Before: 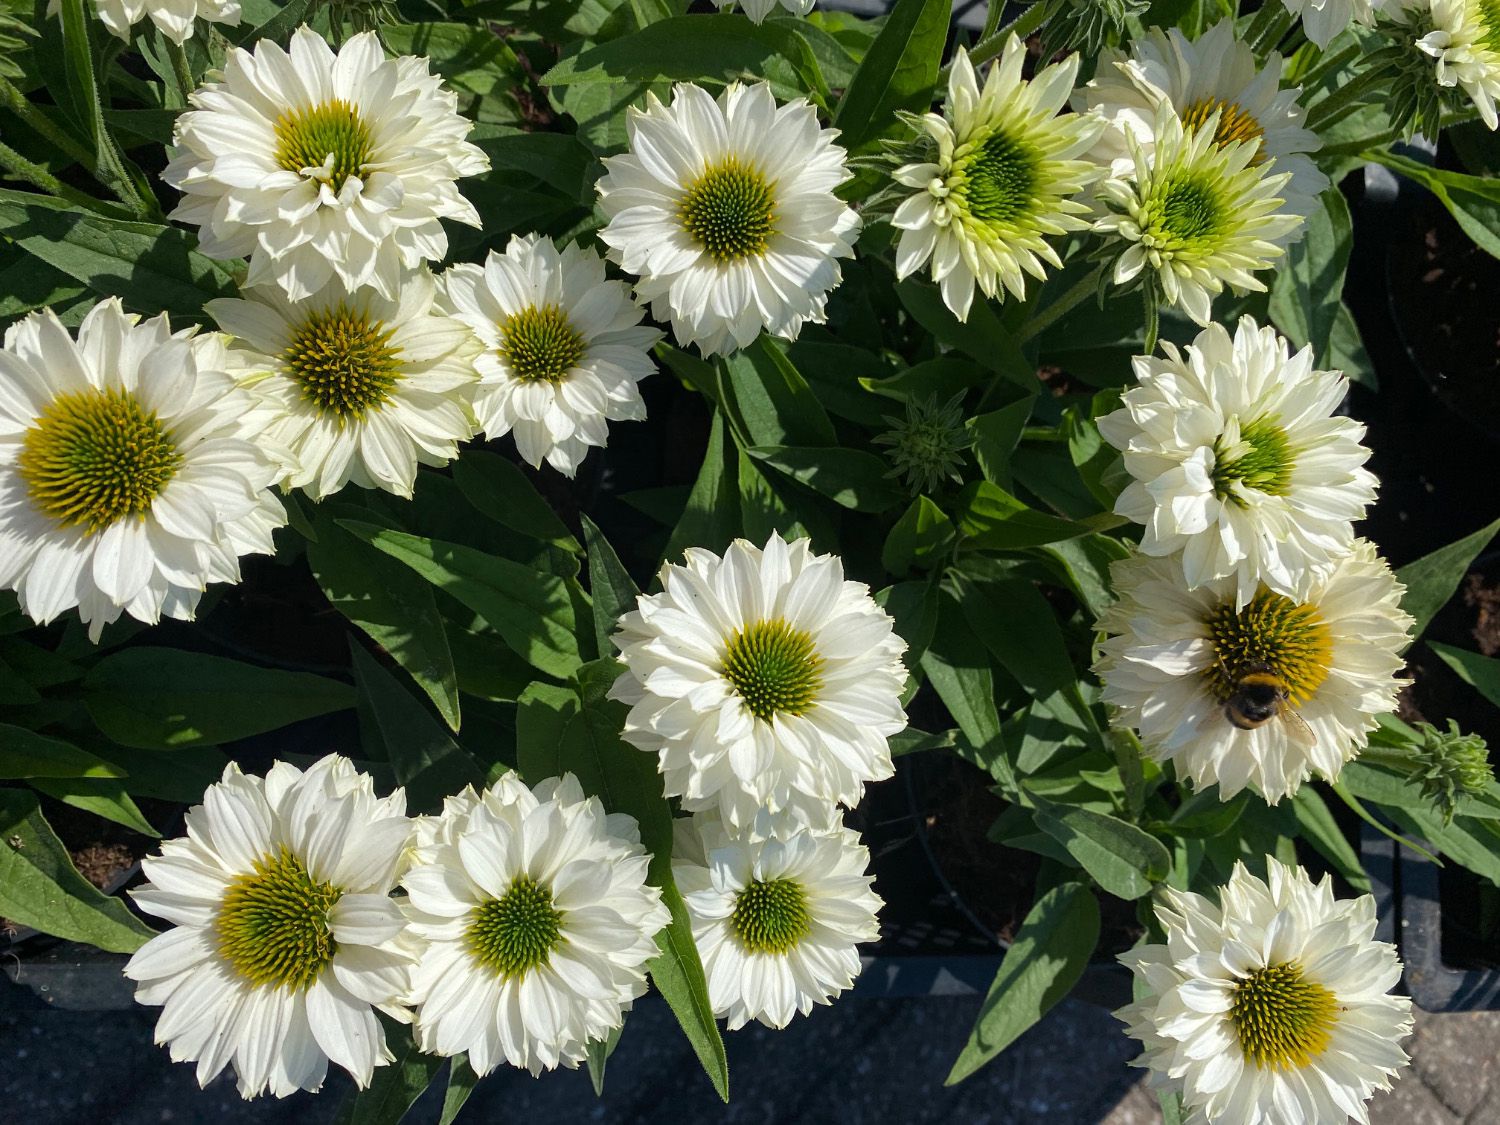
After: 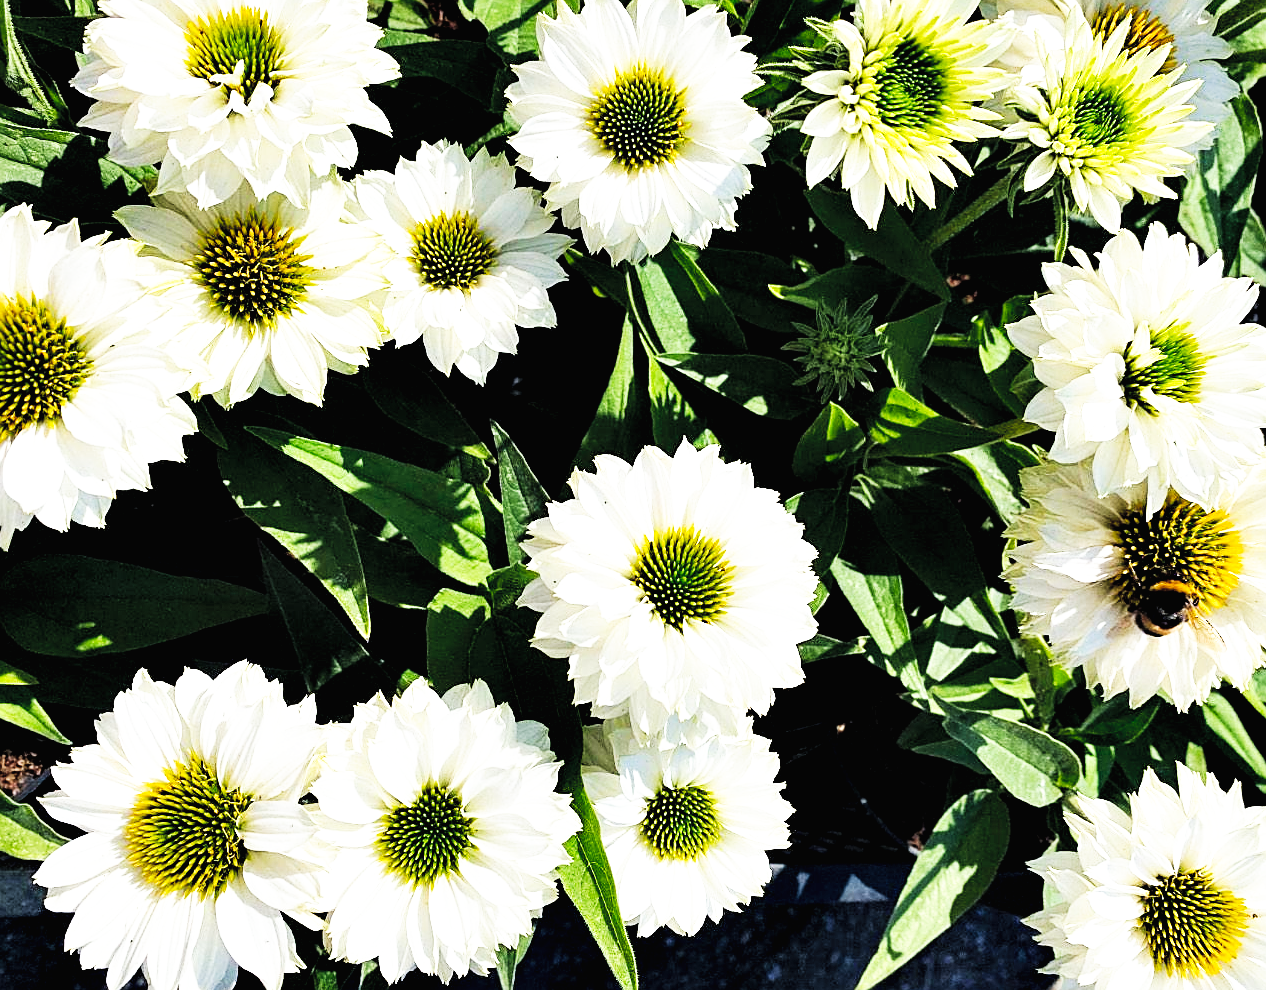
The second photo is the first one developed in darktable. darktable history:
sharpen: on, module defaults
base curve: curves: ch0 [(0, 0) (0.007, 0.004) (0.027, 0.03) (0.046, 0.07) (0.207, 0.54) (0.442, 0.872) (0.673, 0.972) (1, 1)], preserve colors none
contrast equalizer: y [[0.6 ×6], [0.55 ×6], [0 ×6], [0 ×6], [0 ×6]]
crop: left 6.043%, top 8.333%, right 9.528%, bottom 3.592%
contrast brightness saturation: brightness 0.154
